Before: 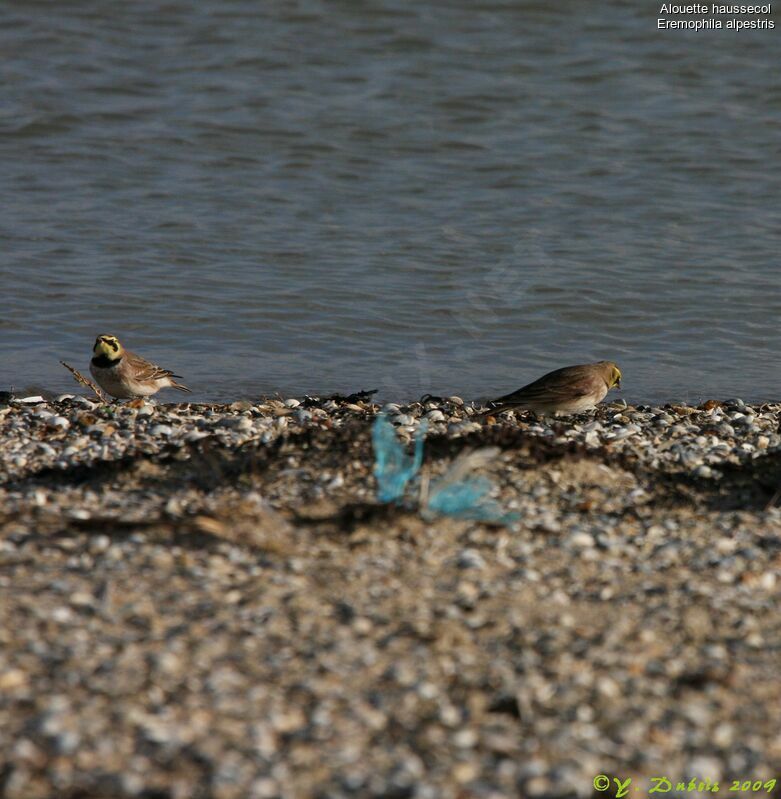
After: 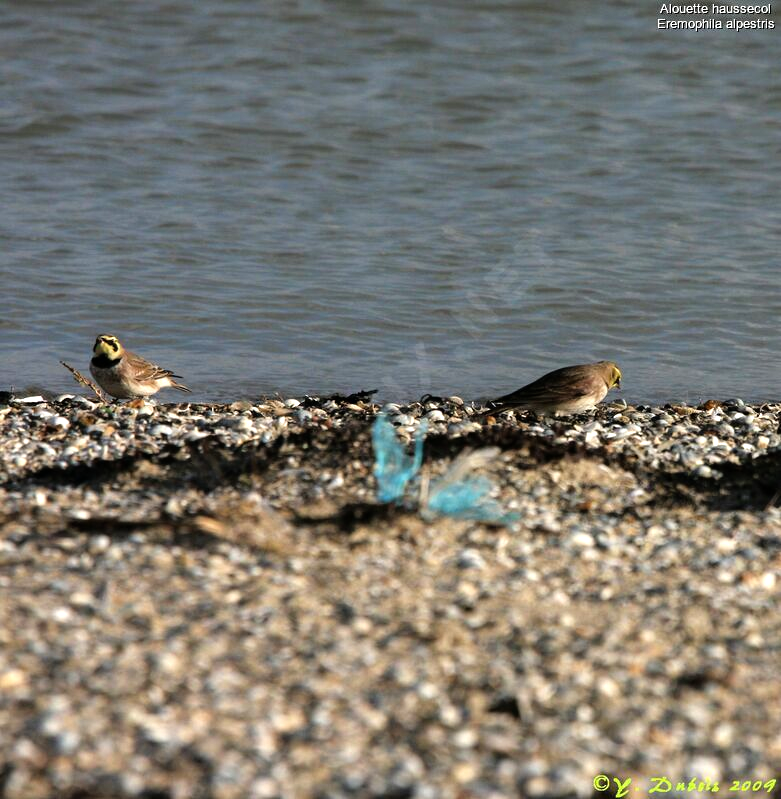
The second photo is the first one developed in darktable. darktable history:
tone equalizer: -8 EV -1.12 EV, -7 EV -1.03 EV, -6 EV -0.861 EV, -5 EV -0.589 EV, -3 EV 0.596 EV, -2 EV 0.845 EV, -1 EV 1 EV, +0 EV 1.06 EV
